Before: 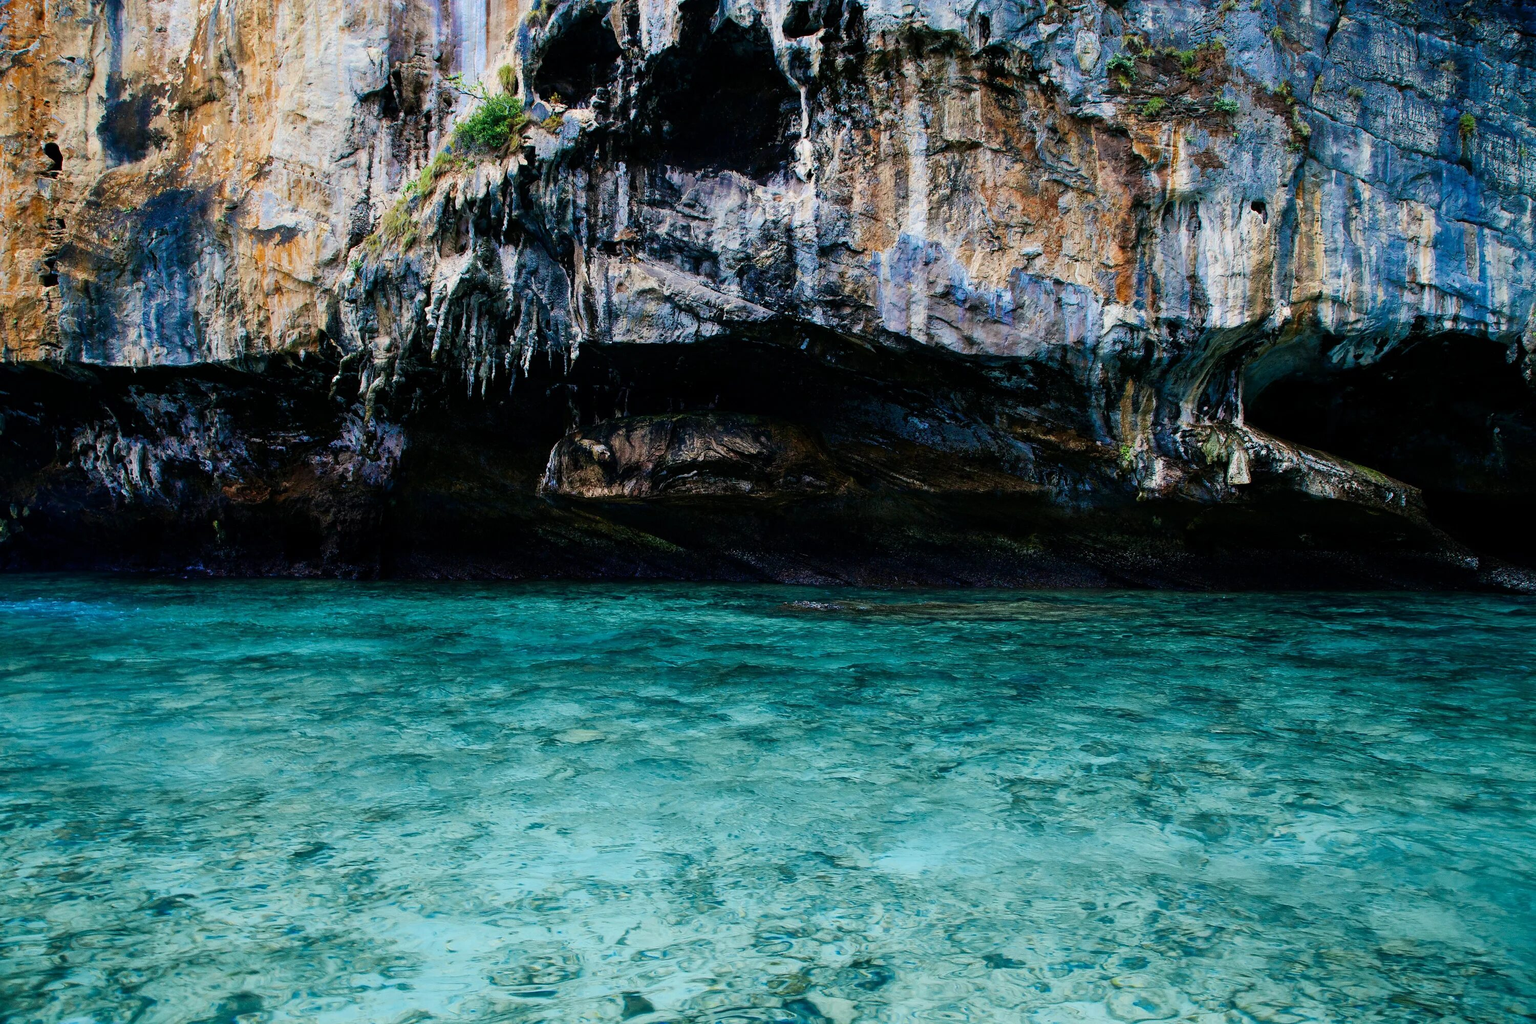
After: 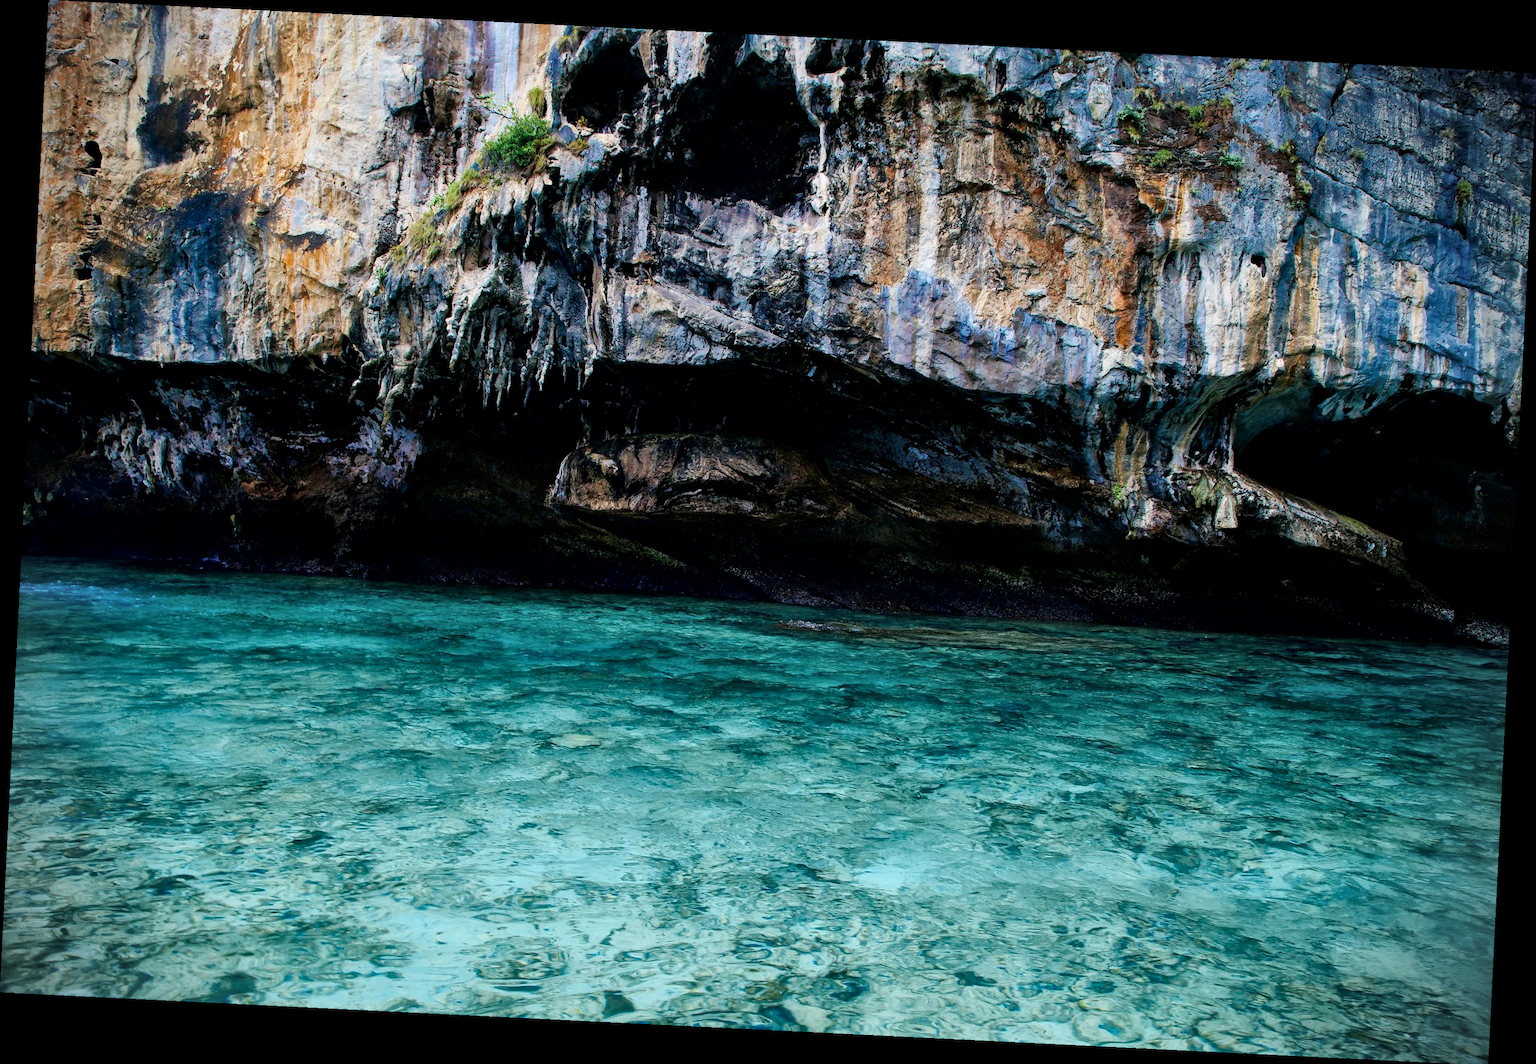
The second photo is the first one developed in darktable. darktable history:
crop and rotate: angle -2.81°
vignetting: dithering 16-bit output
local contrast: mode bilateral grid, contrast 21, coarseness 99, detail 150%, midtone range 0.2
